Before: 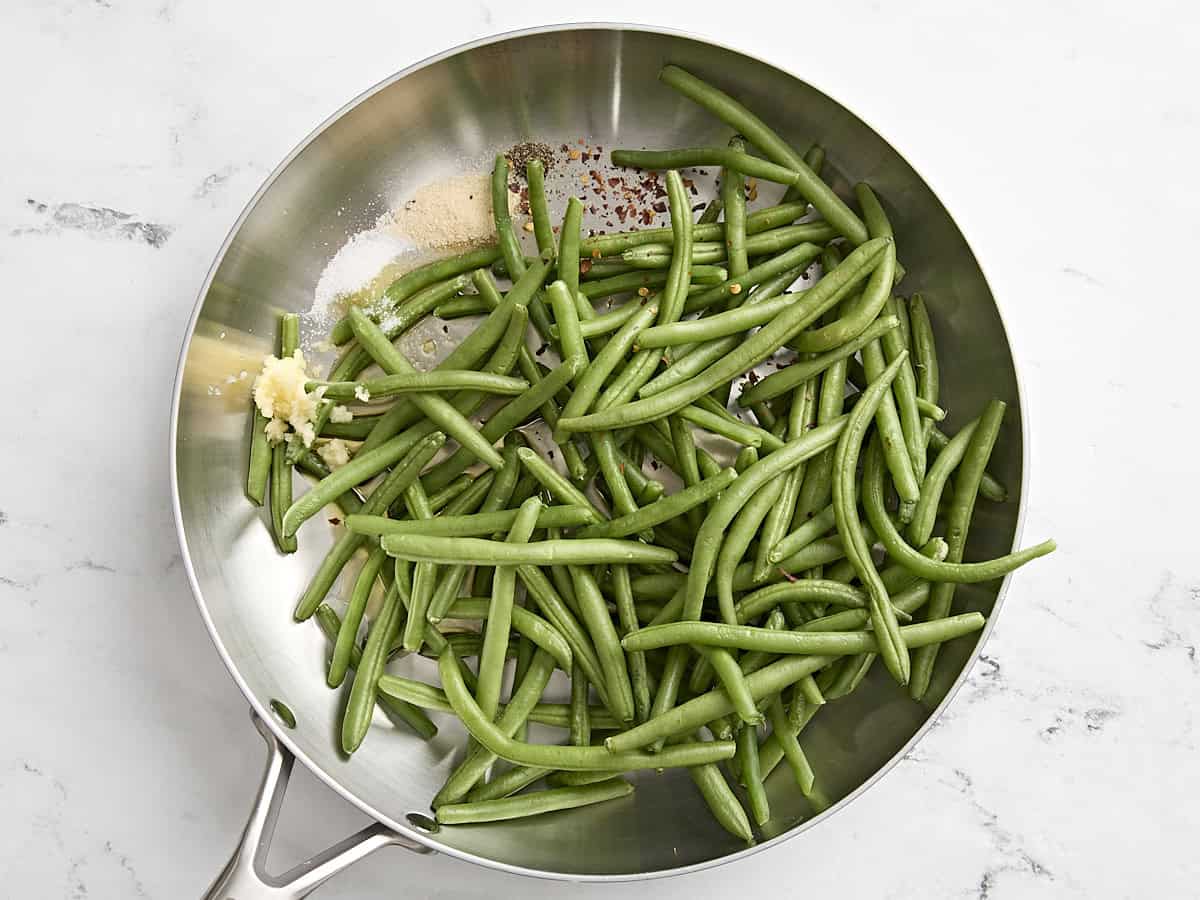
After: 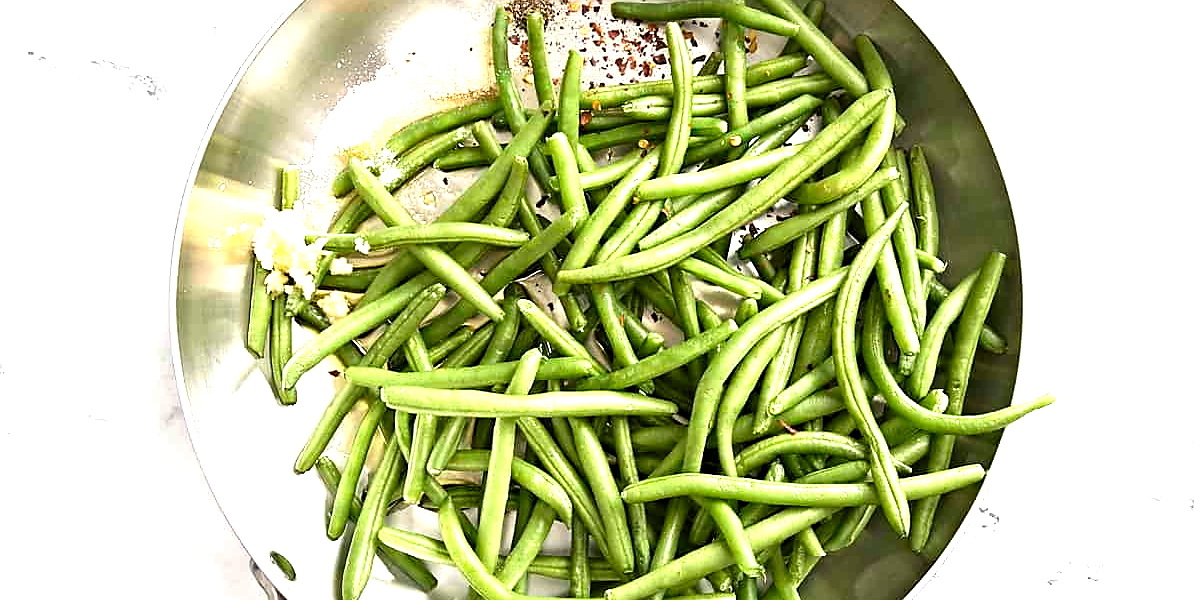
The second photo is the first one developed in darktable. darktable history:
sharpen: radius 1.481, amount 0.393, threshold 1.404
levels: white 99.88%, levels [0.012, 0.367, 0.697]
crop: top 16.483%, bottom 16.768%
